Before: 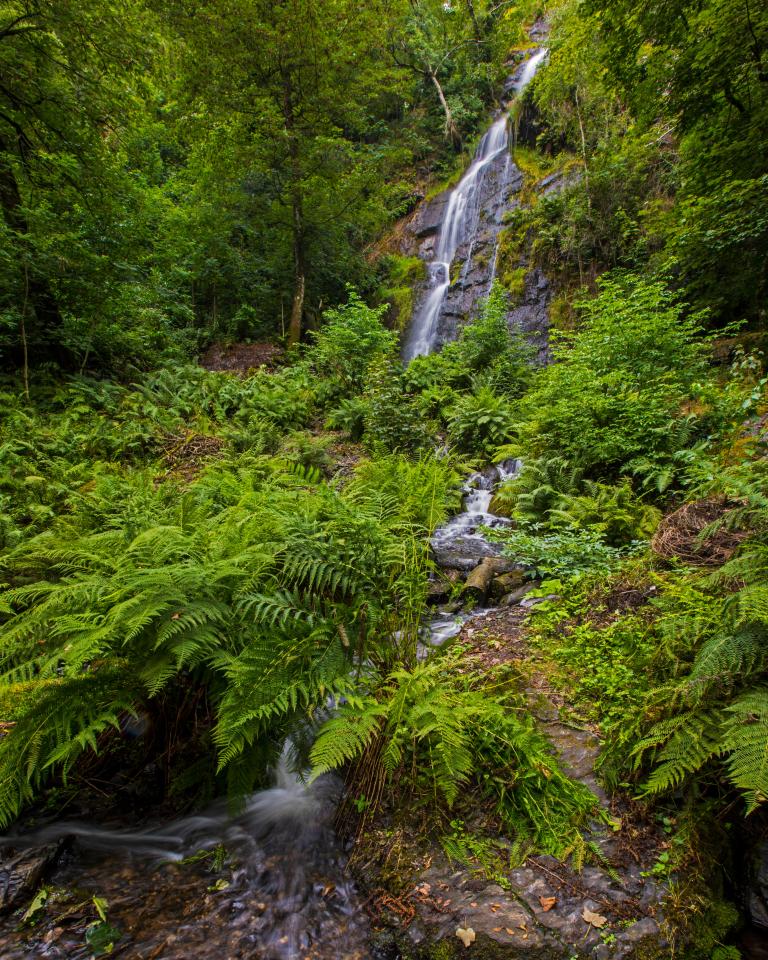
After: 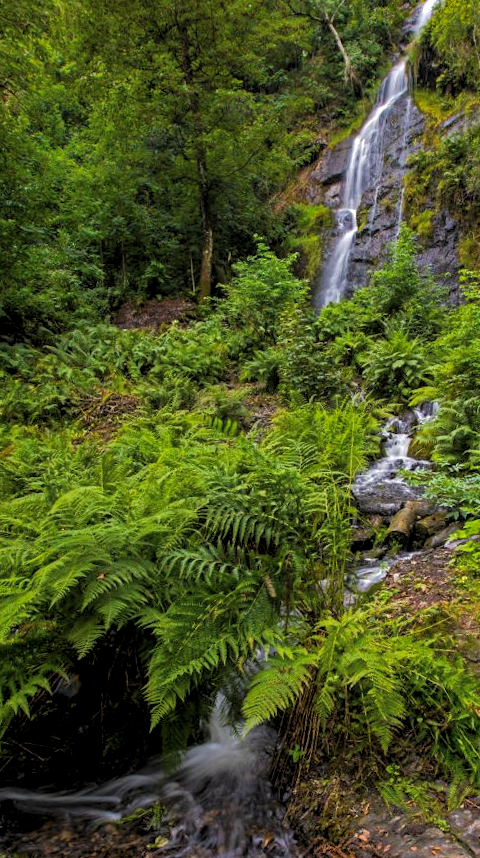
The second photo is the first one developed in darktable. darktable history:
crop: left 10.644%, right 26.528%
shadows and highlights: on, module defaults
rotate and perspective: rotation -3°, crop left 0.031, crop right 0.968, crop top 0.07, crop bottom 0.93
levels: levels [0.052, 0.496, 0.908]
